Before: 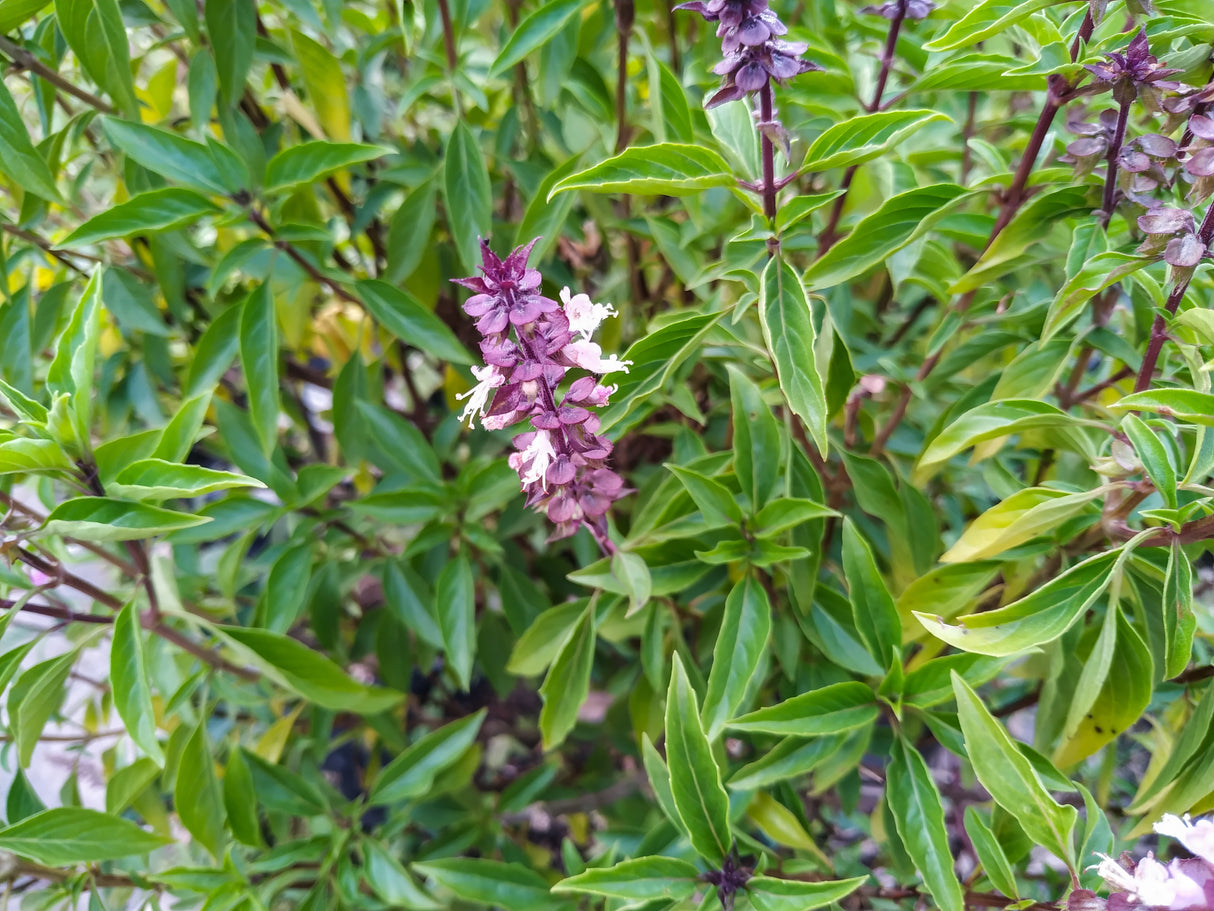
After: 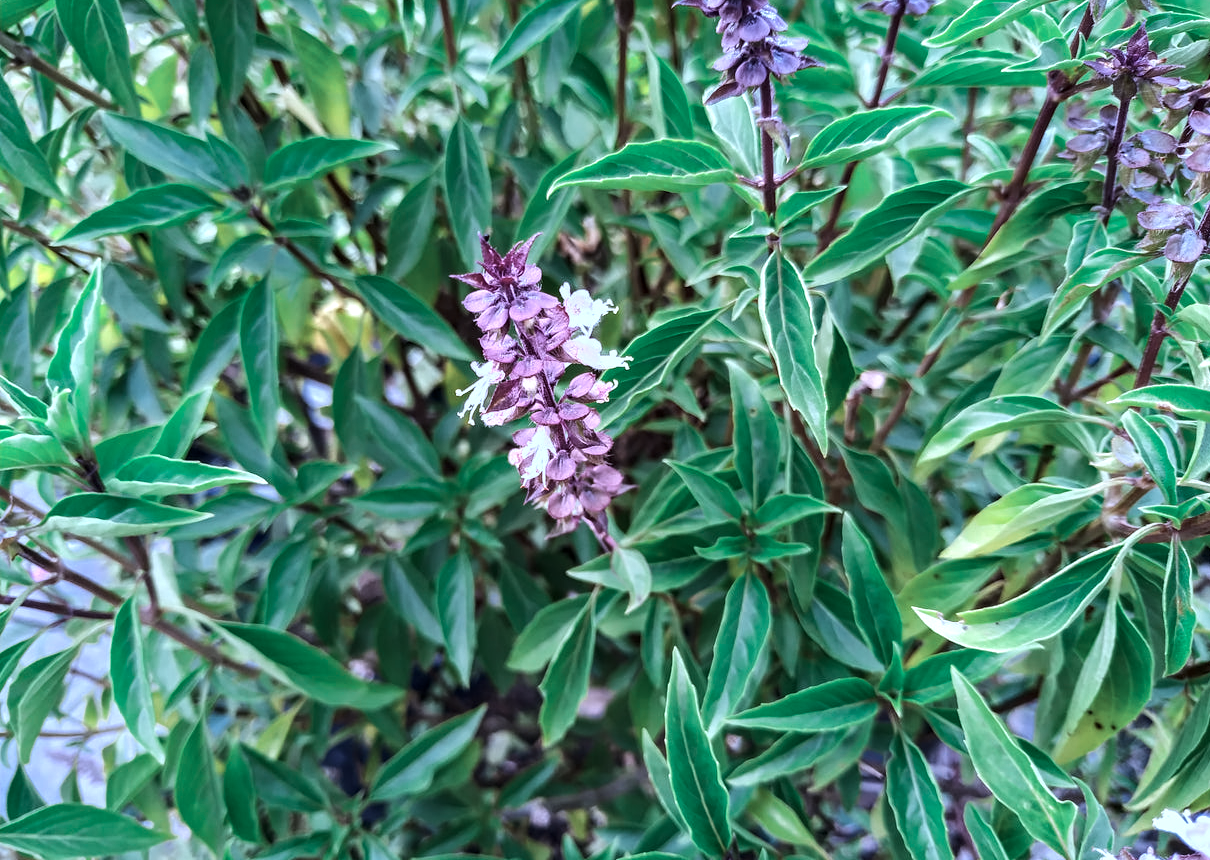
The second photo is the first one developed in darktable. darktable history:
crop: top 0.463%, right 0.266%, bottom 5.026%
color calibration: illuminant custom, x 0.388, y 0.387, temperature 3818.04 K
tone equalizer: -8 EV -0.752 EV, -7 EV -0.721 EV, -6 EV -0.628 EV, -5 EV -0.404 EV, -3 EV 0.386 EV, -2 EV 0.6 EV, -1 EV 0.675 EV, +0 EV 0.78 EV, edges refinement/feathering 500, mask exposure compensation -1.57 EV, preserve details no
color zones: curves: ch0 [(0, 0.5) (0.125, 0.4) (0.25, 0.5) (0.375, 0.4) (0.5, 0.4) (0.625, 0.35) (0.75, 0.35) (0.875, 0.5)]; ch1 [(0, 0.35) (0.125, 0.45) (0.25, 0.35) (0.375, 0.35) (0.5, 0.35) (0.625, 0.35) (0.75, 0.45) (0.875, 0.35)]; ch2 [(0, 0.6) (0.125, 0.5) (0.25, 0.5) (0.375, 0.6) (0.5, 0.6) (0.625, 0.5) (0.75, 0.5) (0.875, 0.5)]
contrast equalizer: y [[0.502, 0.505, 0.512, 0.529, 0.564, 0.588], [0.5 ×6], [0.502, 0.505, 0.512, 0.529, 0.564, 0.588], [0, 0.001, 0.001, 0.004, 0.008, 0.011], [0, 0.001, 0.001, 0.004, 0.008, 0.011]]
